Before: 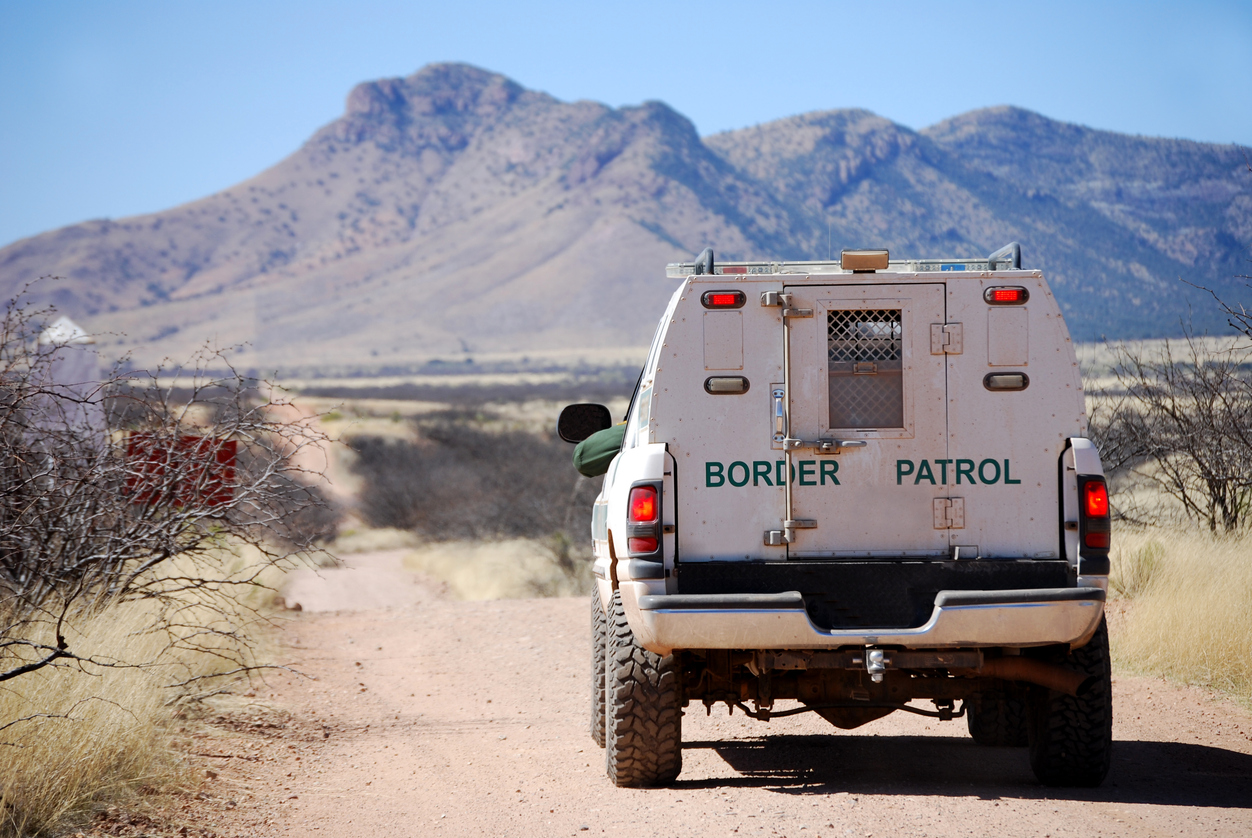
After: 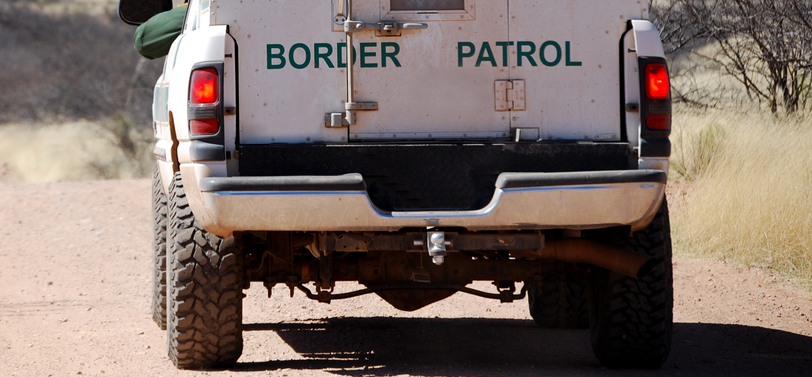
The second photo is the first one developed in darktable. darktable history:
crop and rotate: left 35.083%, top 49.999%, bottom 4.899%
